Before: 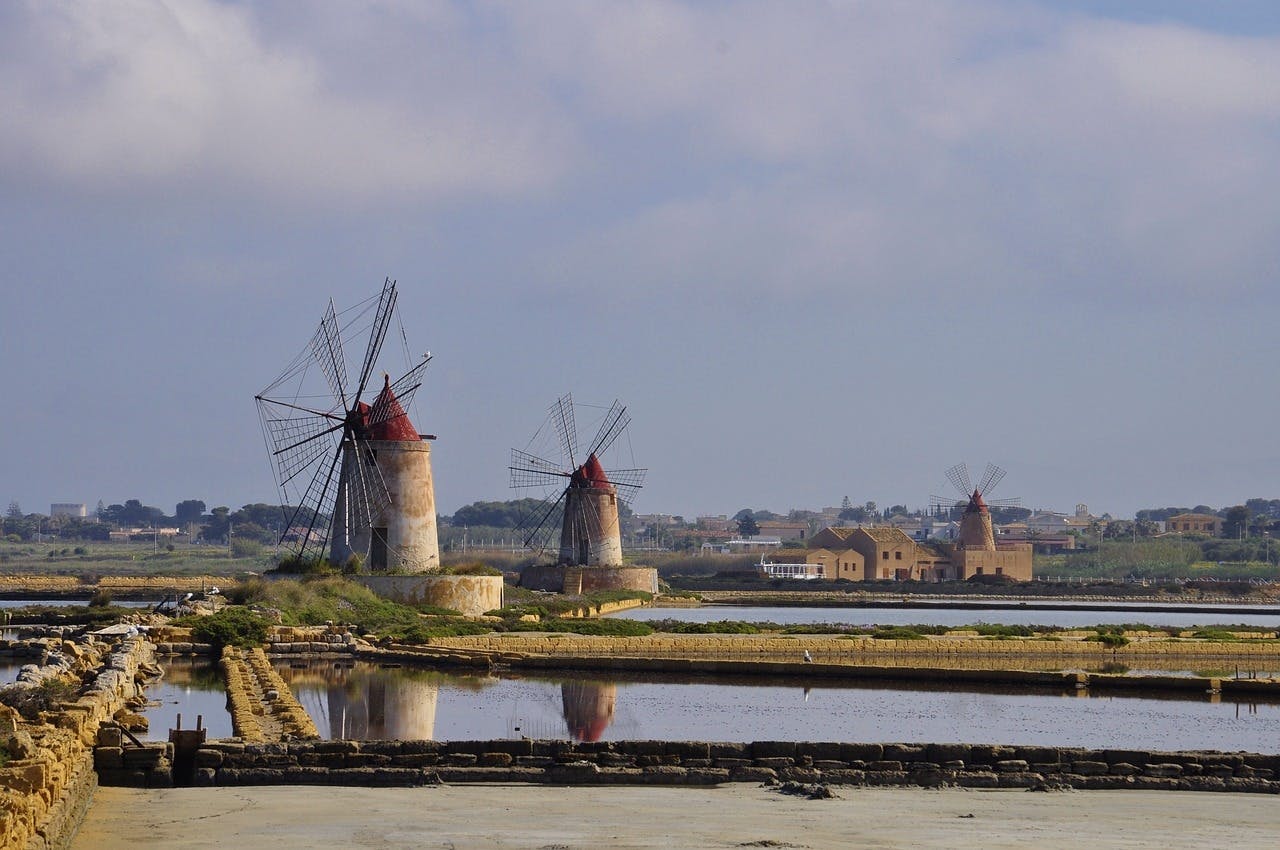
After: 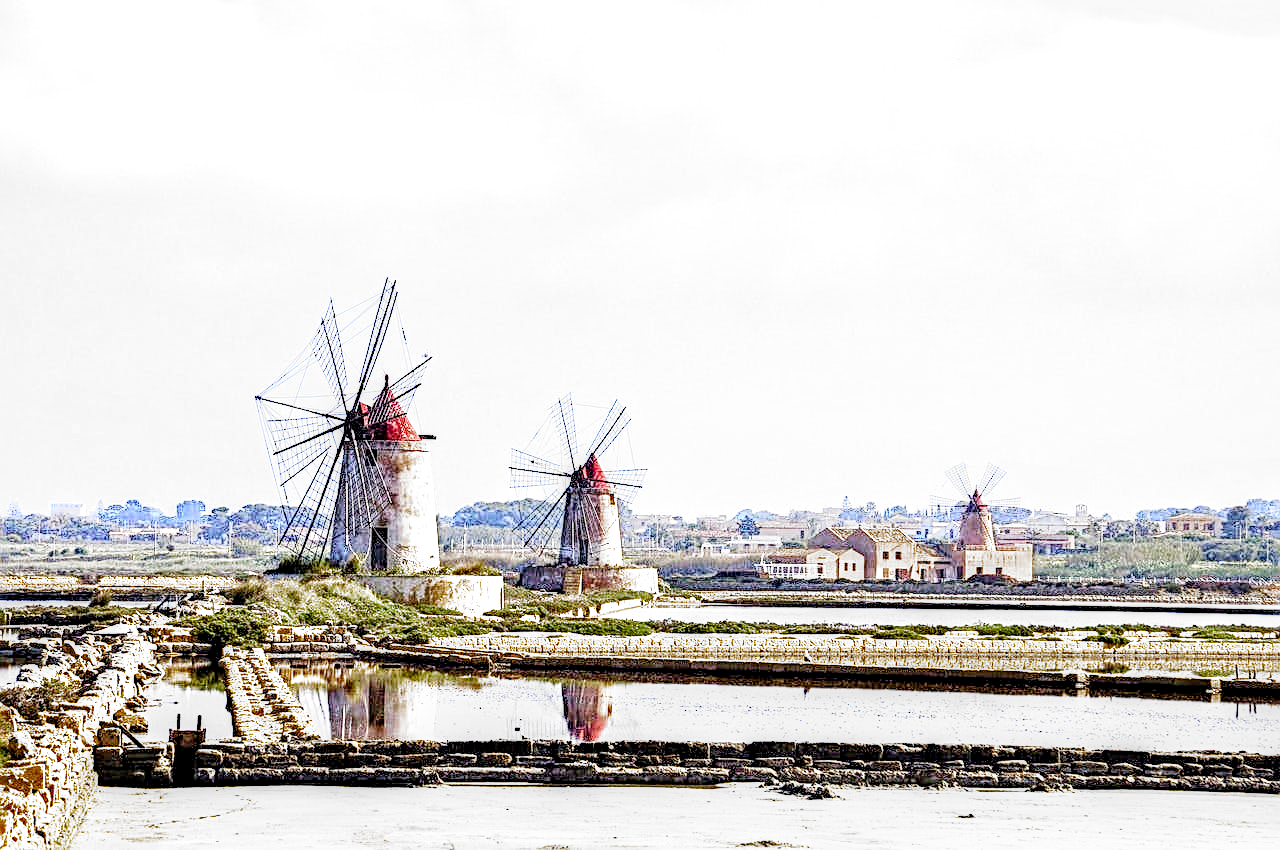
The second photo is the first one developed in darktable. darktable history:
velvia: on, module defaults
filmic rgb: black relative exposure -5.07 EV, white relative exposure 3.99 EV, hardness 2.9, contrast 1.3, highlights saturation mix -11.47%, add noise in highlights 0.002, preserve chrominance no, color science v3 (2019), use custom middle-gray values true, contrast in highlights soft
sharpen: radius 2.772
local contrast: highlights 21%, shadows 69%, detail 170%
color zones: curves: ch0 [(0.203, 0.433) (0.607, 0.517) (0.697, 0.696) (0.705, 0.897)]
haze removal: compatibility mode true, adaptive false
exposure: black level correction 0.001, exposure 2.639 EV, compensate highlight preservation false
